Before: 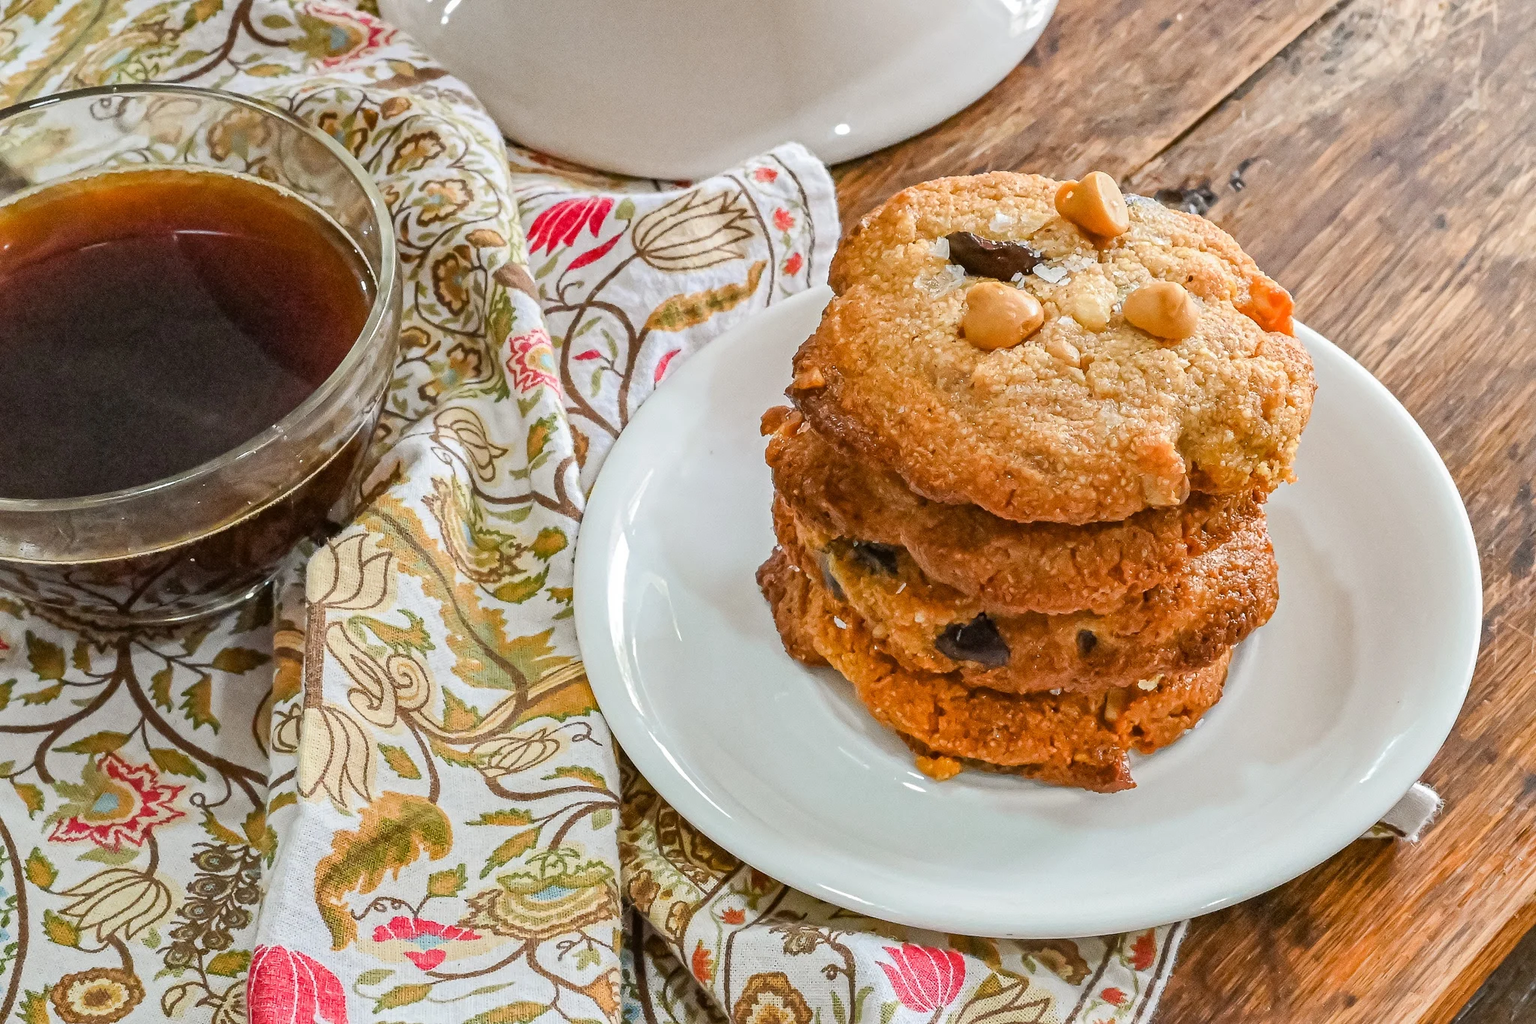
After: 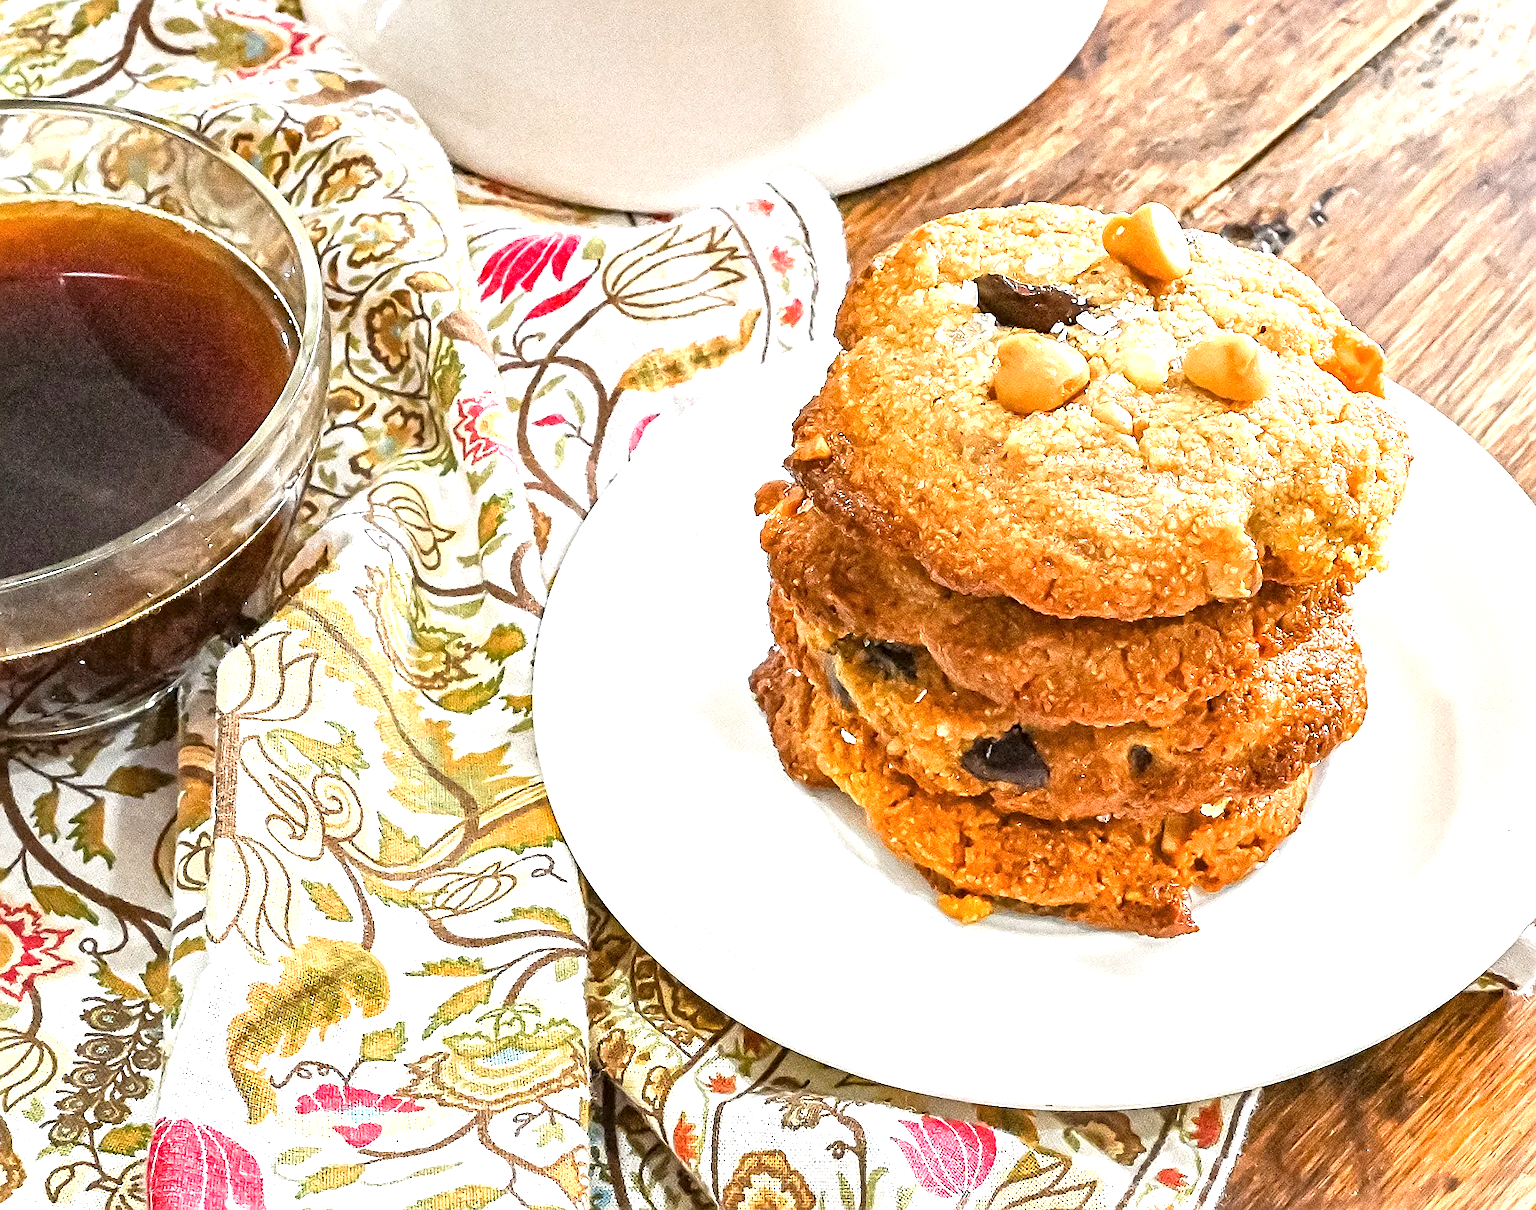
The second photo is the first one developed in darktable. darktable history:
exposure: black level correction 0, exposure 1.098 EV, compensate exposure bias true, compensate highlight preservation false
local contrast: highlights 105%, shadows 103%, detail 119%, midtone range 0.2
crop: left 8.056%, right 7.376%
sharpen: on, module defaults
